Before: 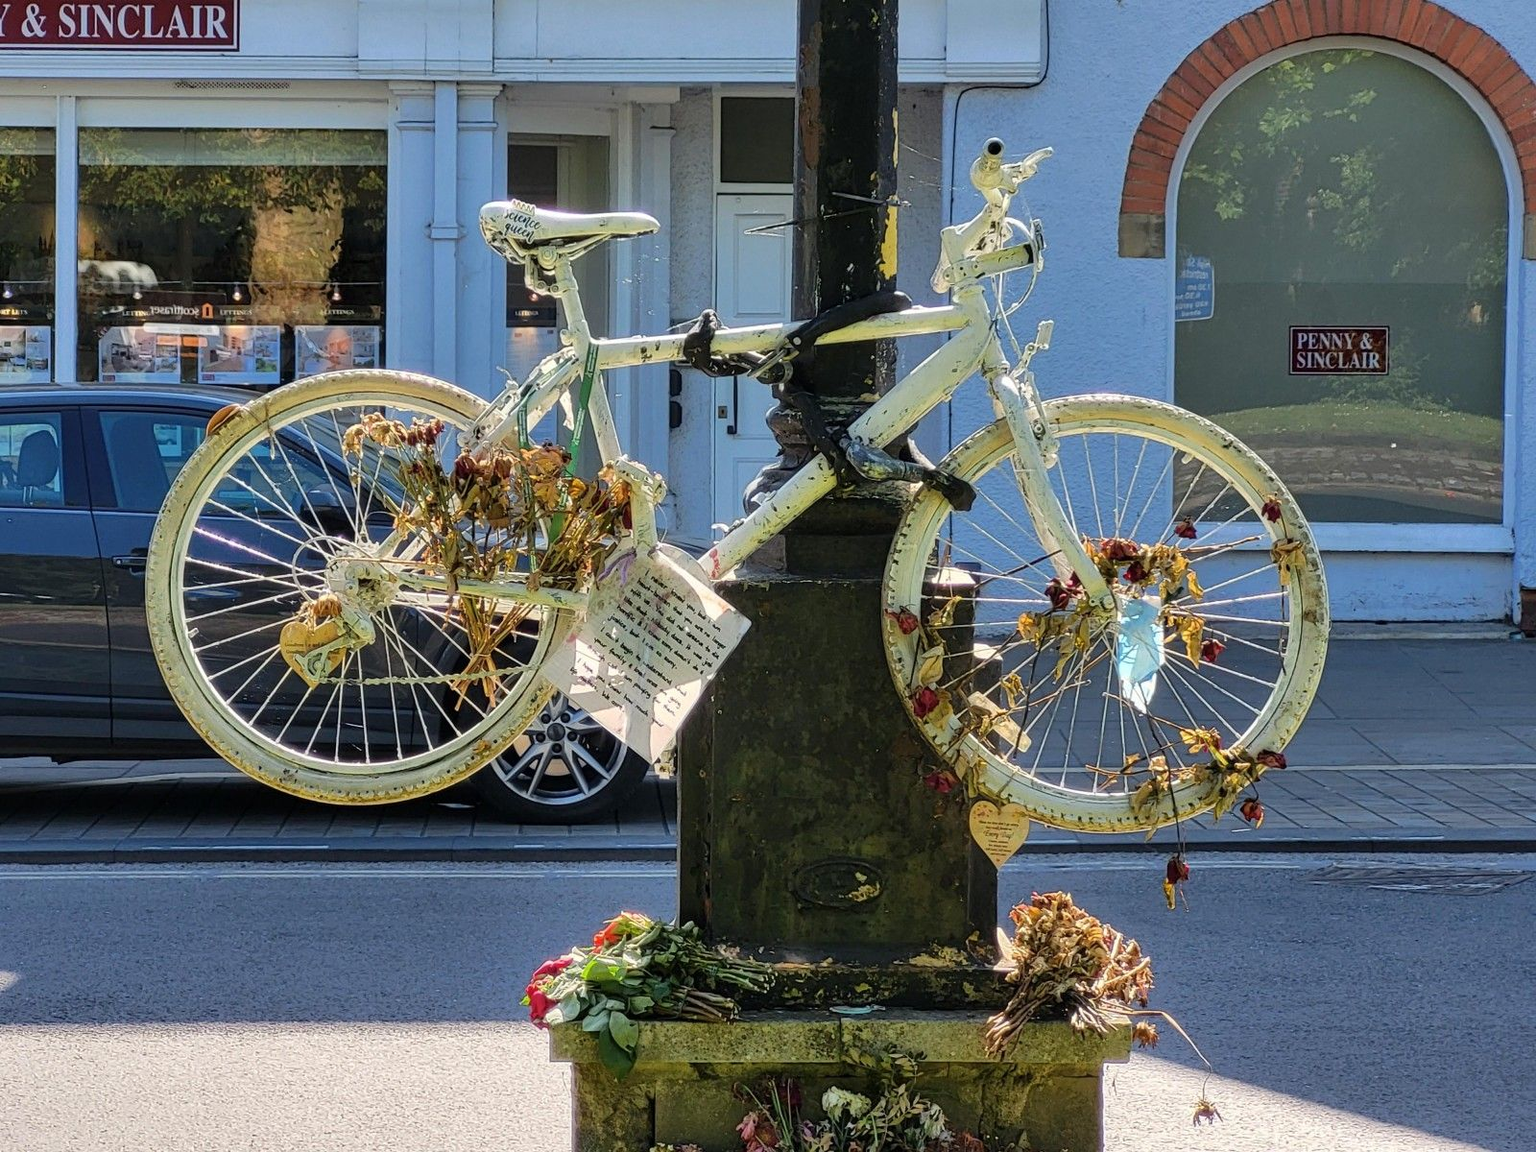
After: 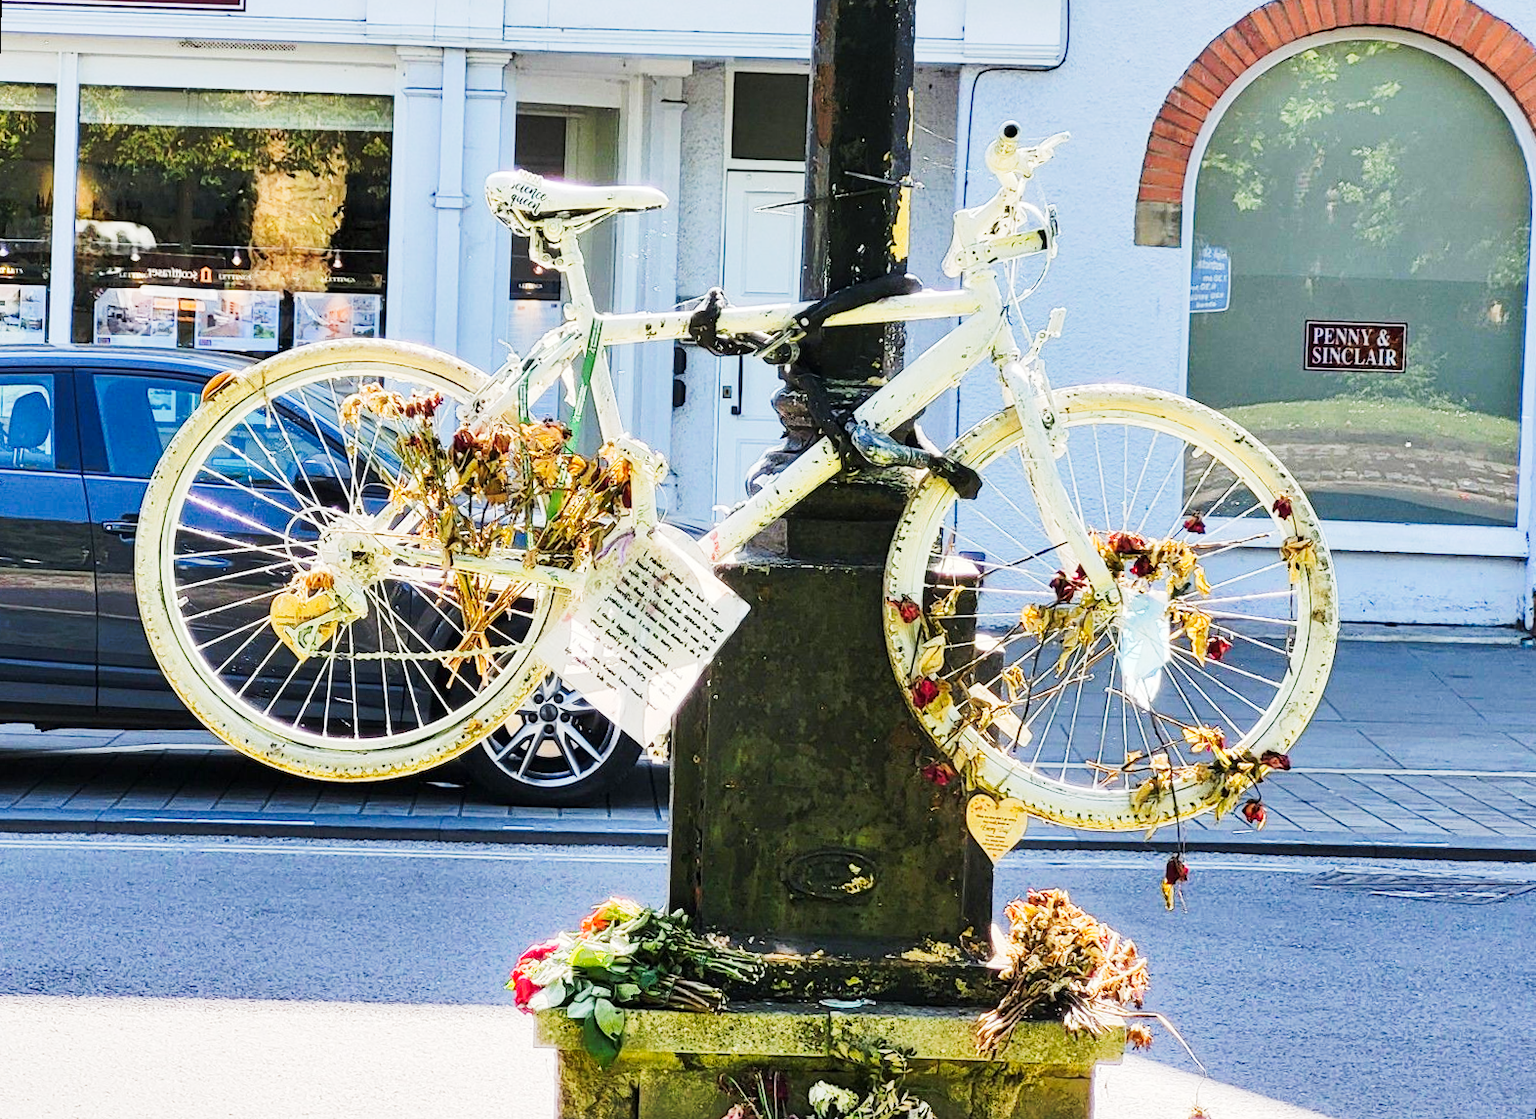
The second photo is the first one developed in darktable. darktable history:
rotate and perspective: rotation 1.57°, crop left 0.018, crop right 0.982, crop top 0.039, crop bottom 0.961
tone curve: curves: ch0 [(0, 0) (0.003, 0.004) (0.011, 0.015) (0.025, 0.034) (0.044, 0.061) (0.069, 0.095) (0.1, 0.137) (0.136, 0.186) (0.177, 0.243) (0.224, 0.307) (0.277, 0.416) (0.335, 0.533) (0.399, 0.641) (0.468, 0.748) (0.543, 0.829) (0.623, 0.886) (0.709, 0.924) (0.801, 0.951) (0.898, 0.975) (1, 1)], preserve colors none
